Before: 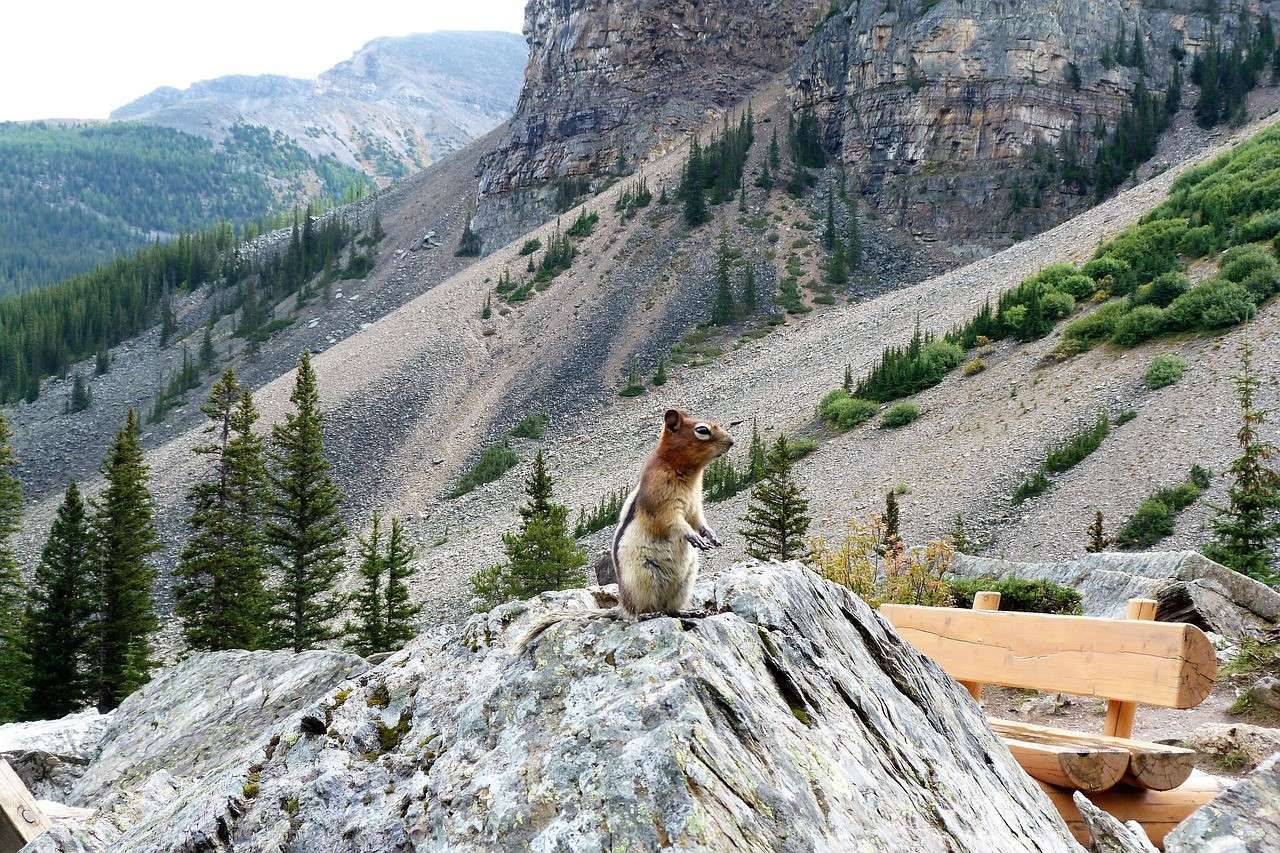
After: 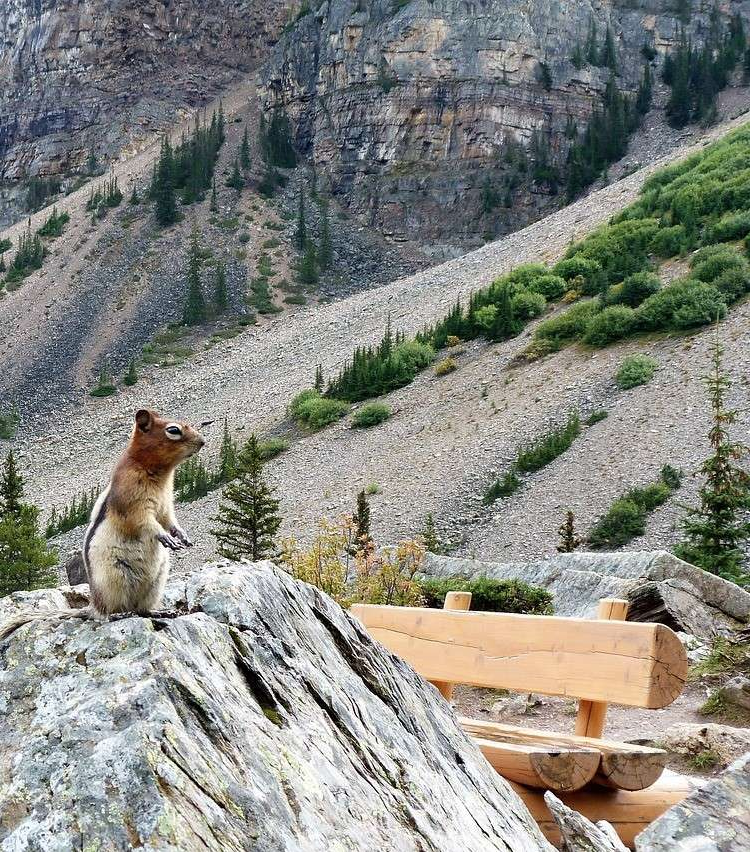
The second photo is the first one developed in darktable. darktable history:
contrast brightness saturation: contrast 0.01, saturation -0.05
crop: left 41.402%
